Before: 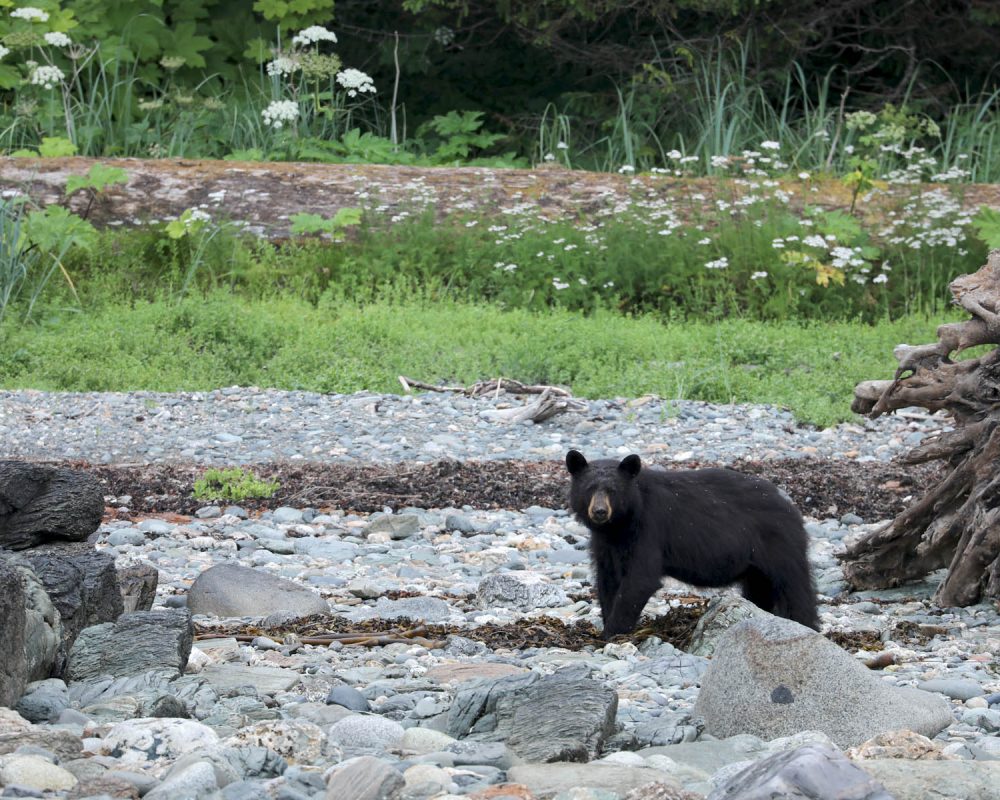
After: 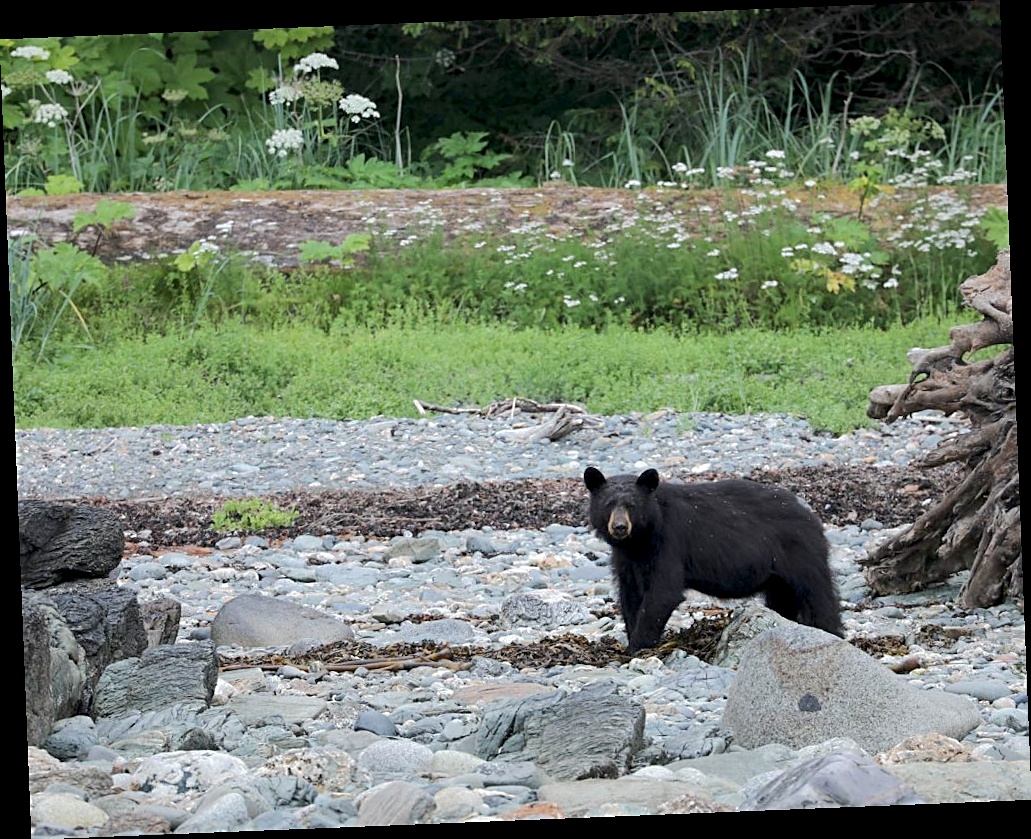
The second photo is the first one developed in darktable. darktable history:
exposure: black level correction 0.002, compensate highlight preservation false
rotate and perspective: rotation -2.29°, automatic cropping off
base curve: curves: ch0 [(0, 0) (0.235, 0.266) (0.503, 0.496) (0.786, 0.72) (1, 1)]
sharpen: on, module defaults
